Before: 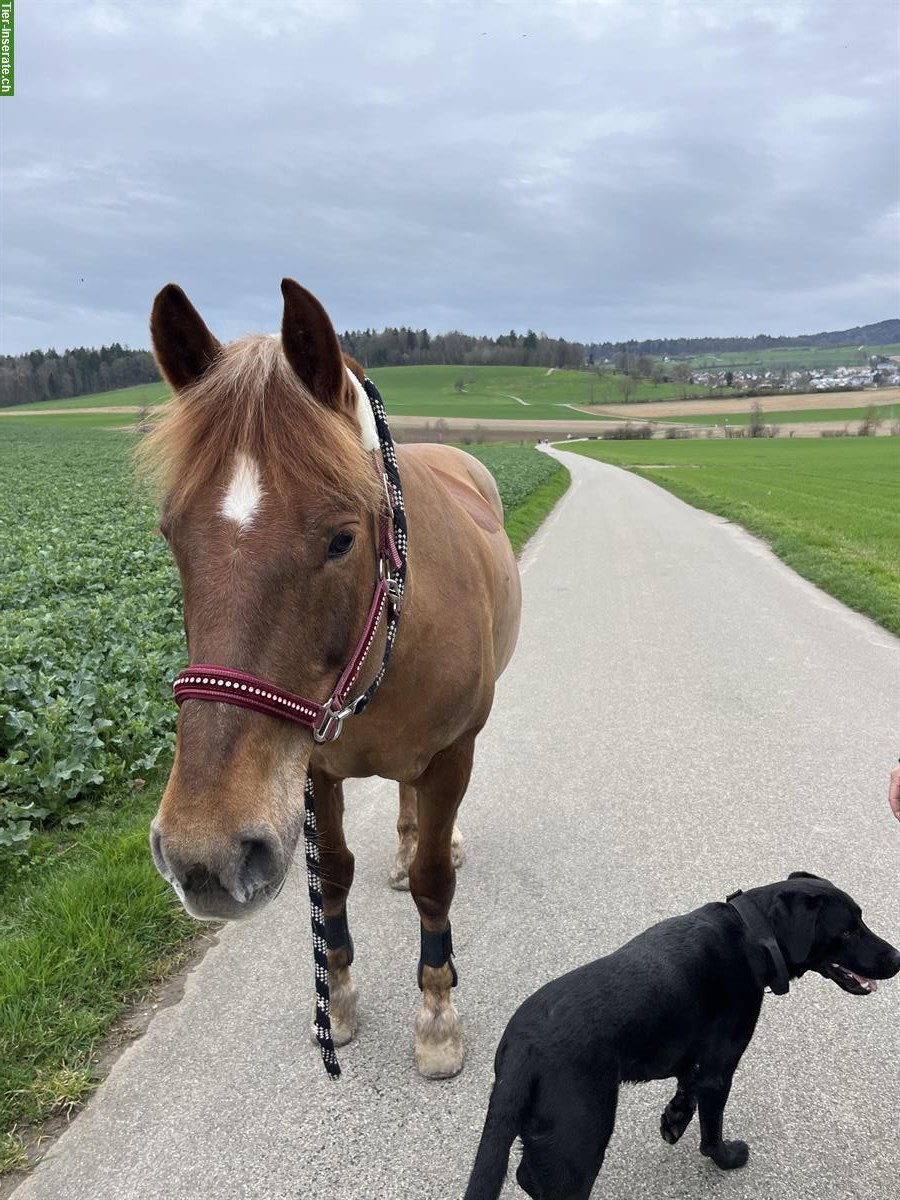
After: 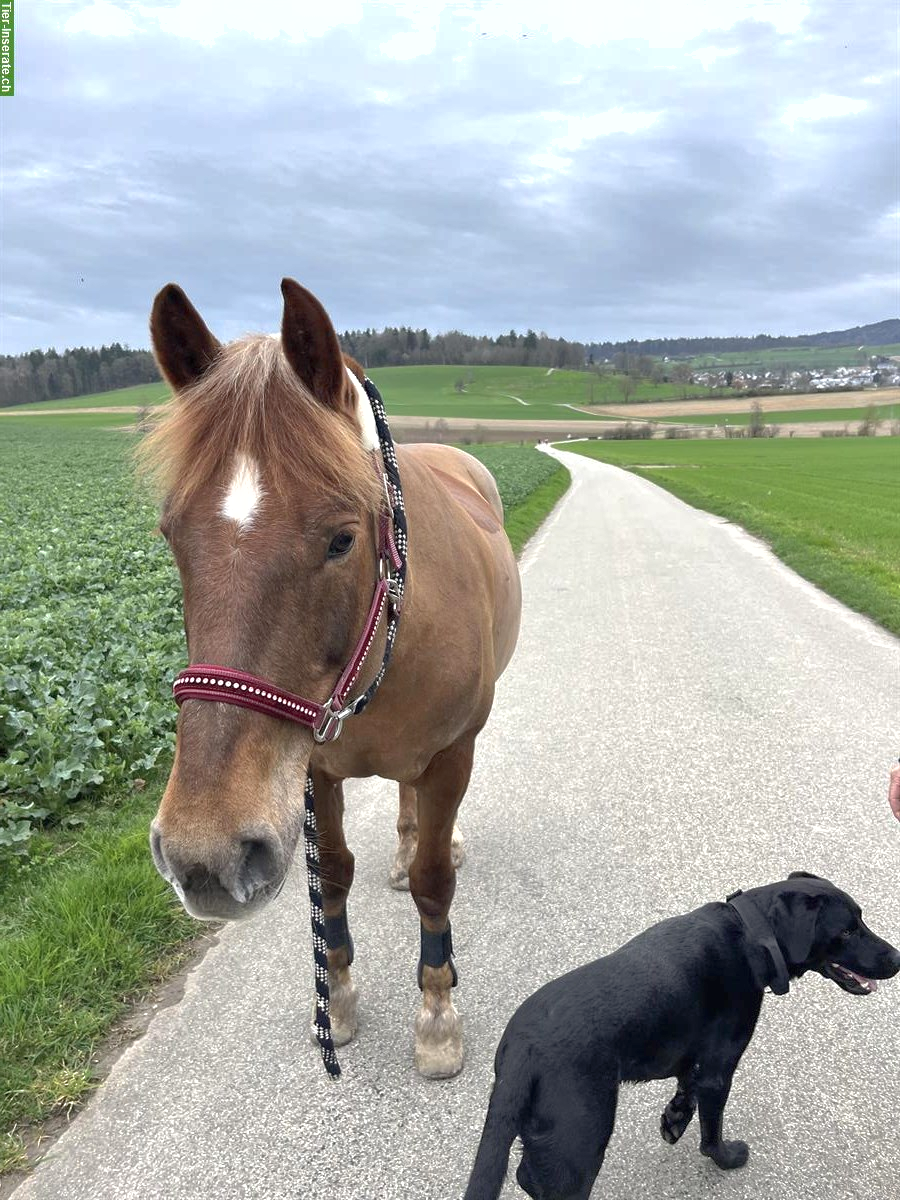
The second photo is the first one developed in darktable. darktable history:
exposure: black level correction 0, exposure 0.498 EV, compensate highlight preservation false
color balance rgb: perceptual saturation grading › global saturation 3.34%, global vibrance -24.998%
shadows and highlights: on, module defaults
